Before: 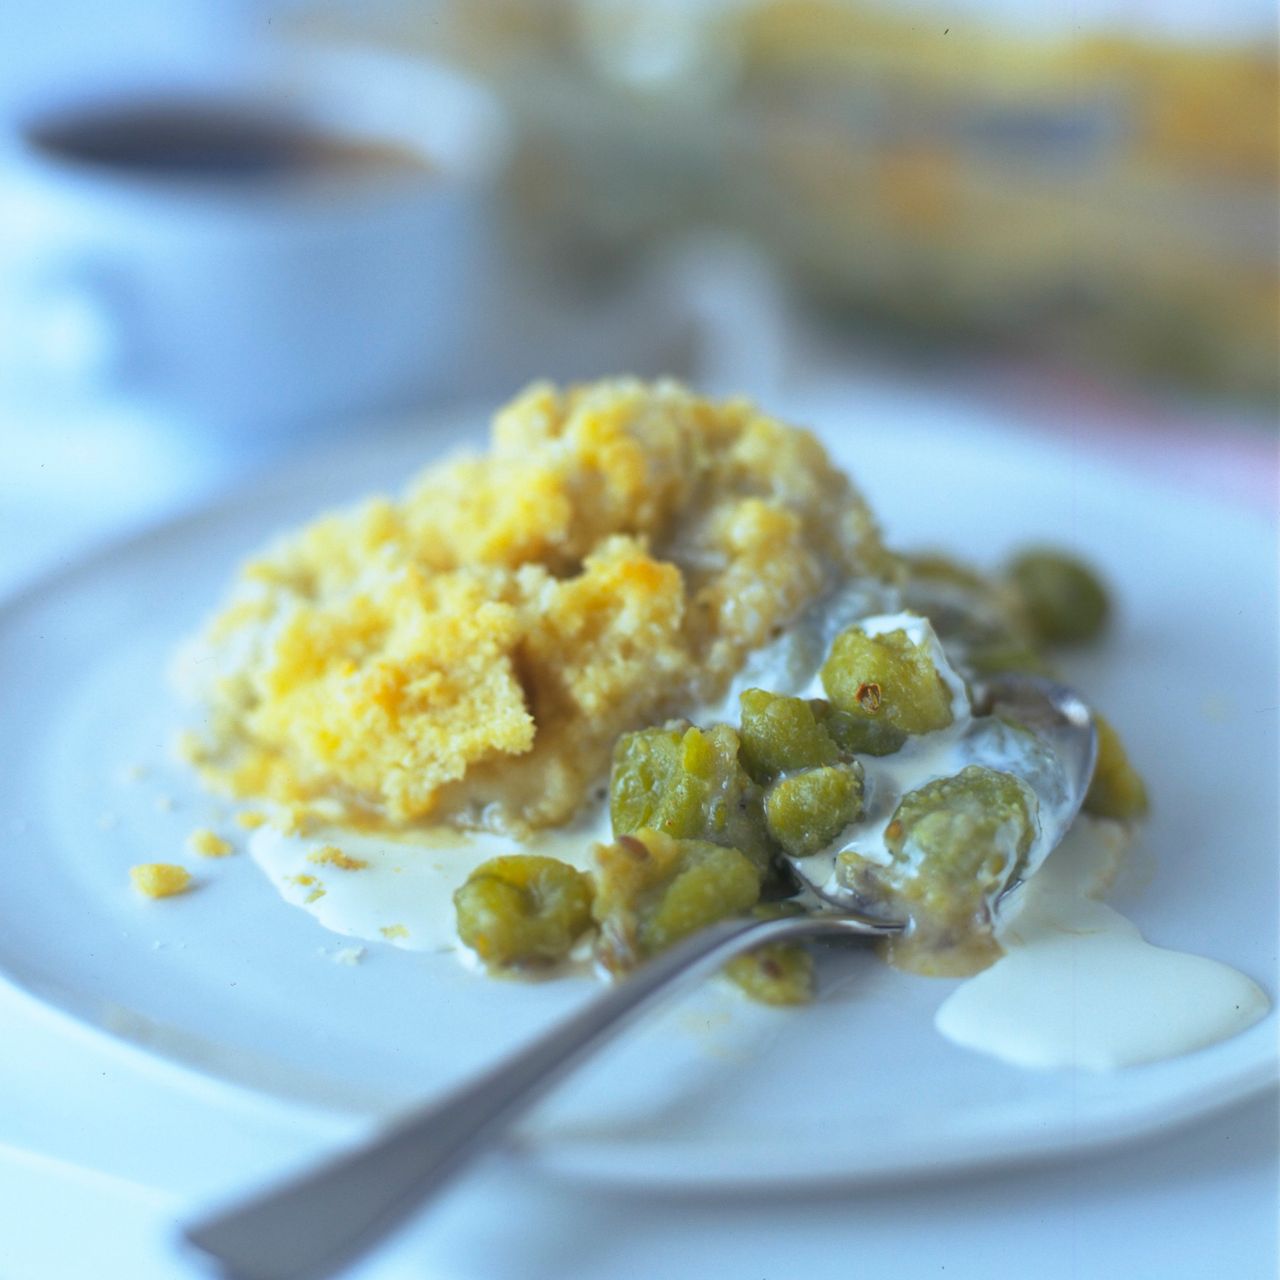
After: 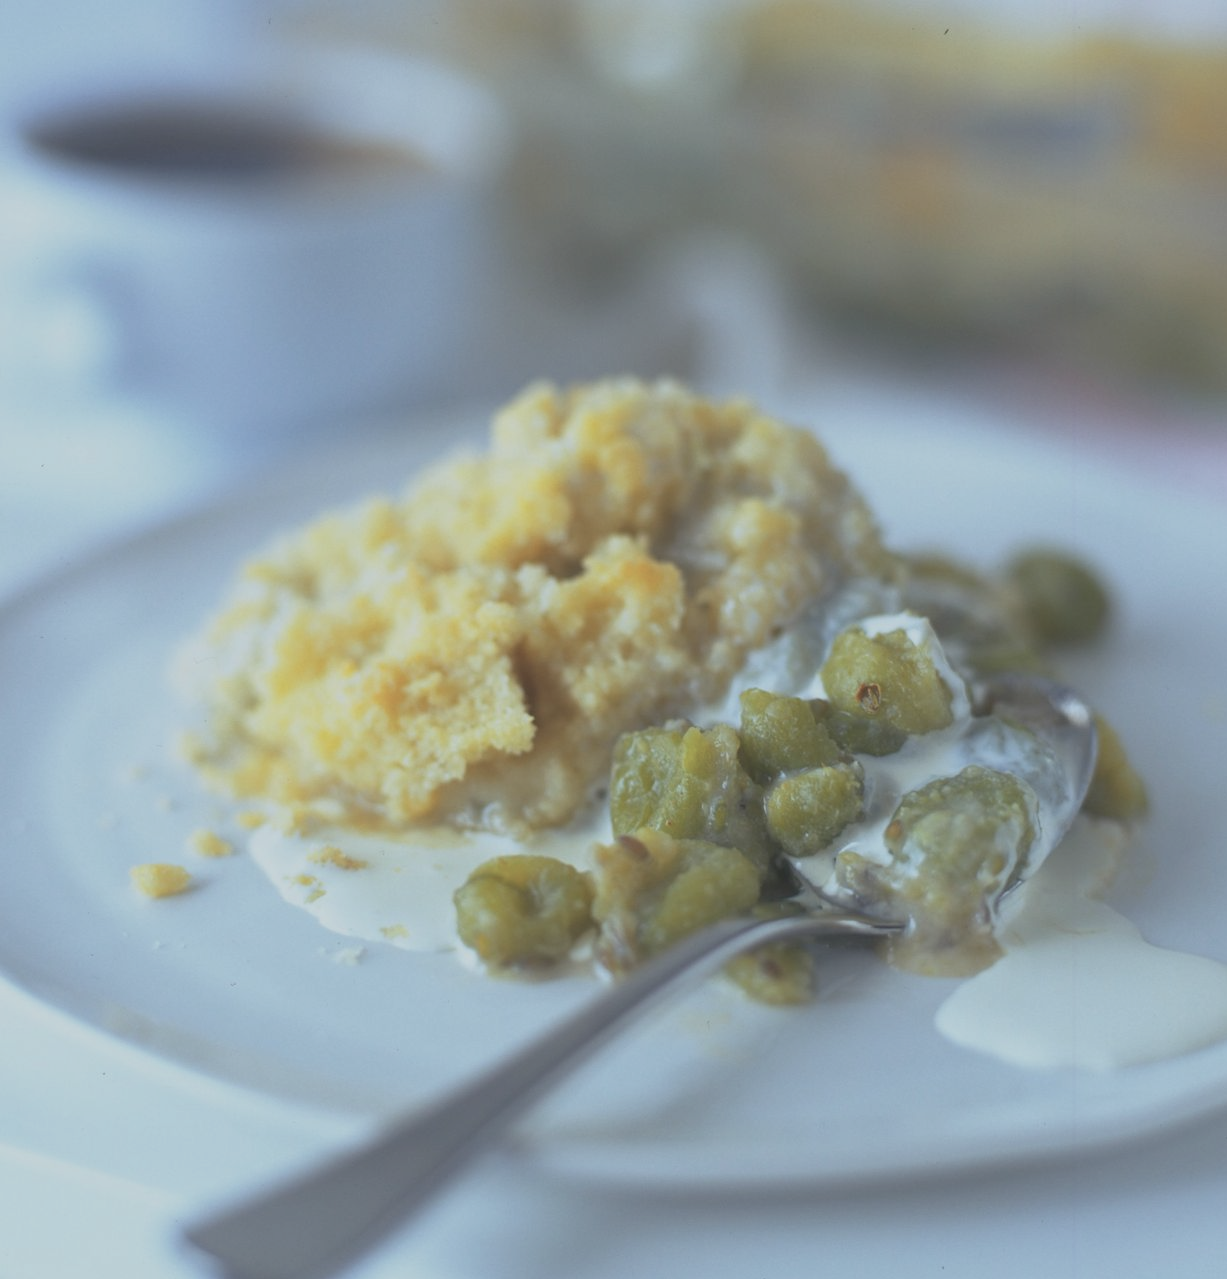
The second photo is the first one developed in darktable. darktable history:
contrast brightness saturation: contrast -0.26, saturation -0.43
color balance: on, module defaults
crop: right 4.126%, bottom 0.031%
